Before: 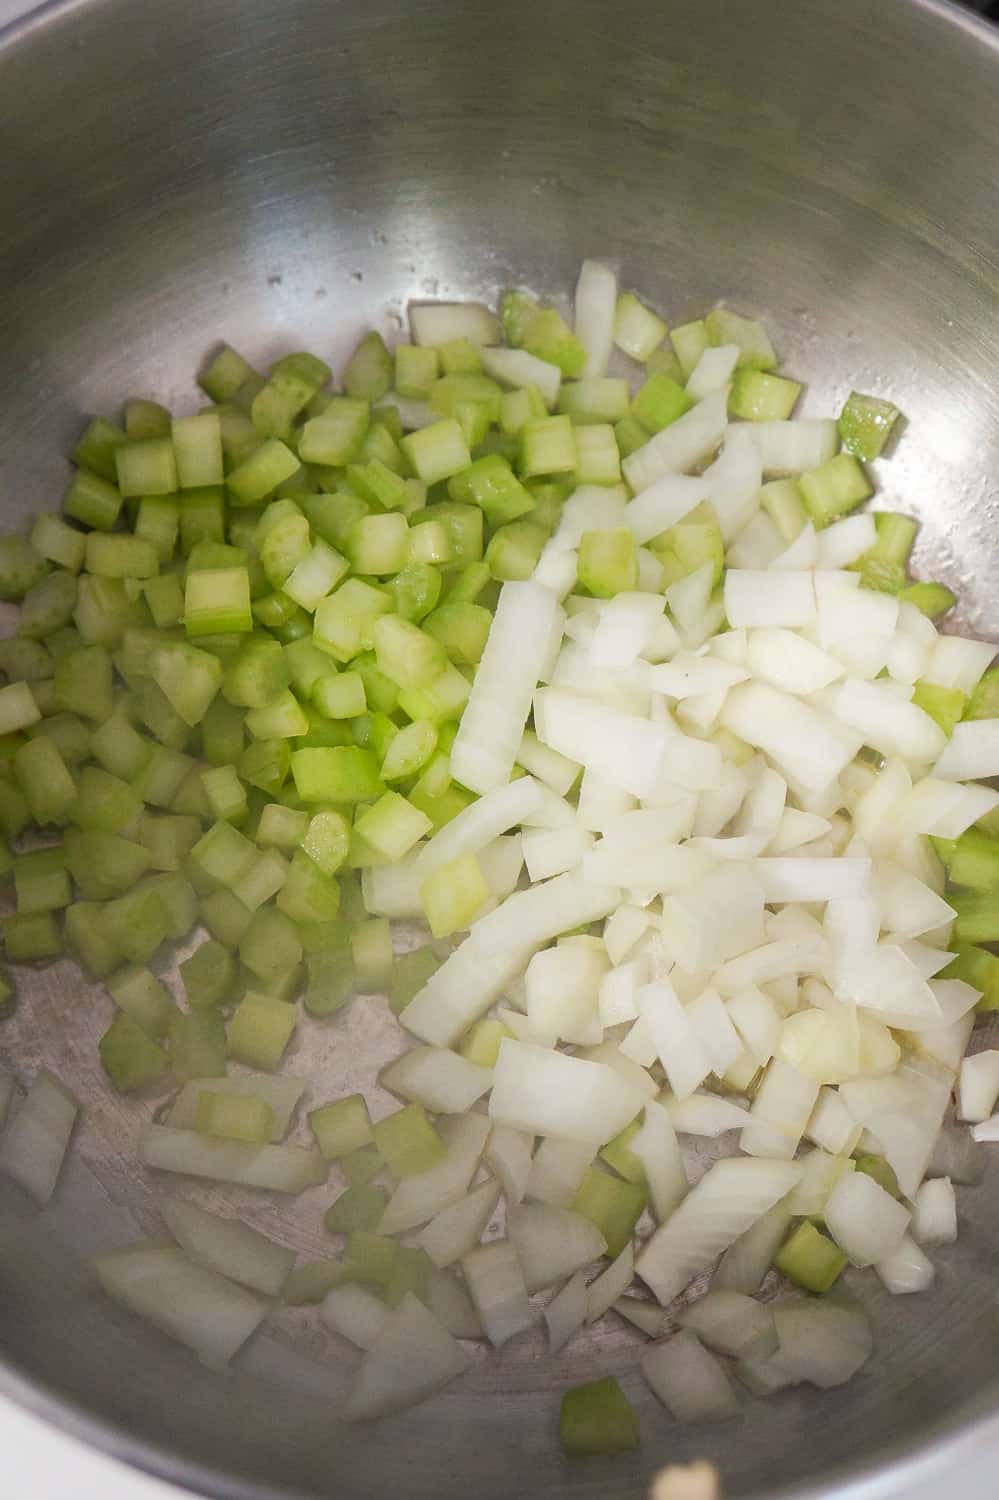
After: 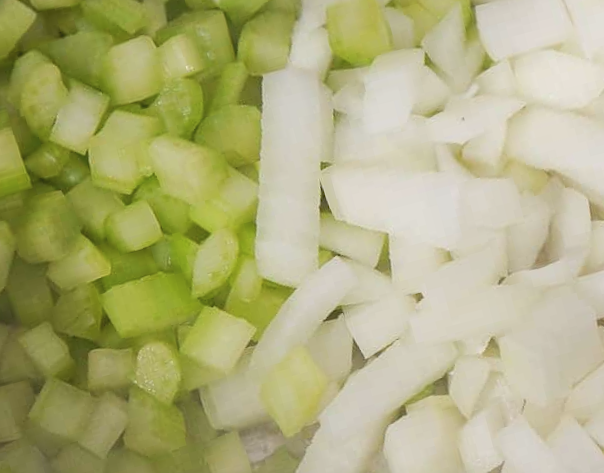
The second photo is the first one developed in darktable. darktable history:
crop and rotate: left 22.13%, top 22.054%, right 22.026%, bottom 22.102%
contrast brightness saturation: contrast -0.1, saturation -0.1
rotate and perspective: rotation -14.8°, crop left 0.1, crop right 0.903, crop top 0.25, crop bottom 0.748
